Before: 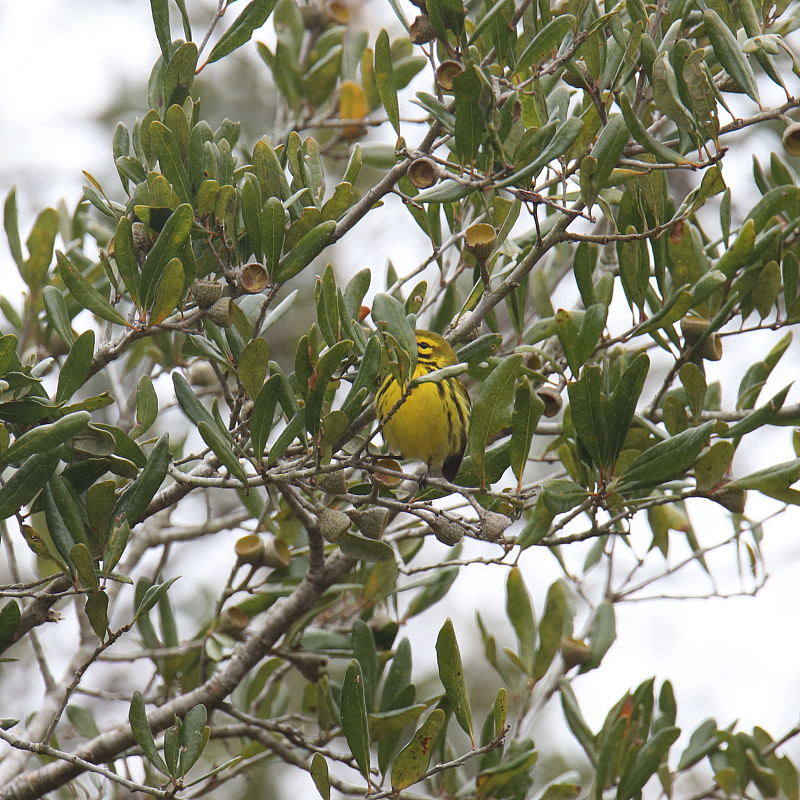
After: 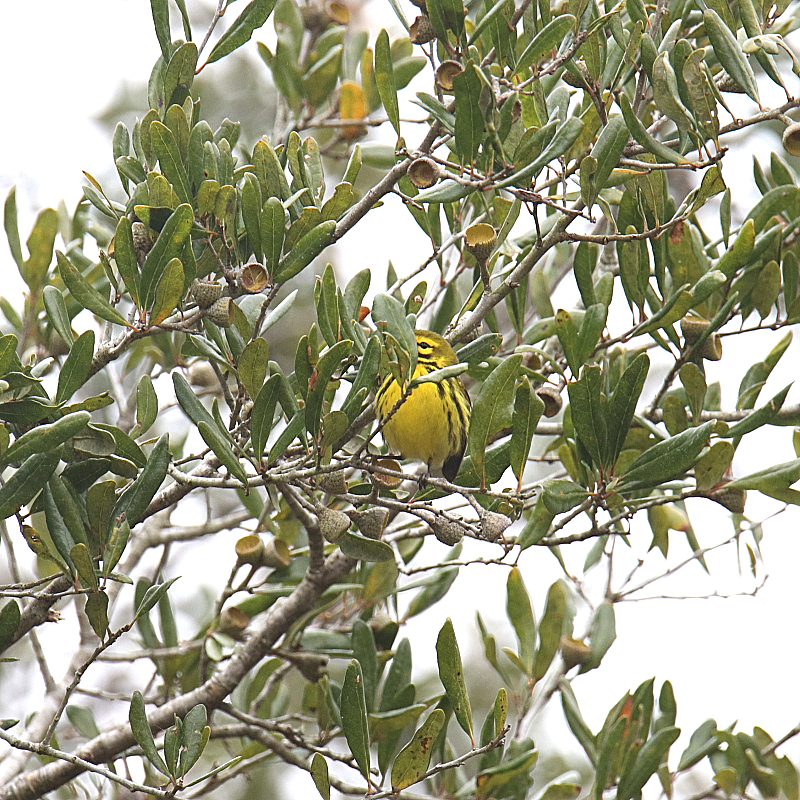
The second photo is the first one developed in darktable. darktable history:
exposure: black level correction -0.002, exposure 0.54 EV, compensate highlight preservation false
sharpen: on, module defaults
